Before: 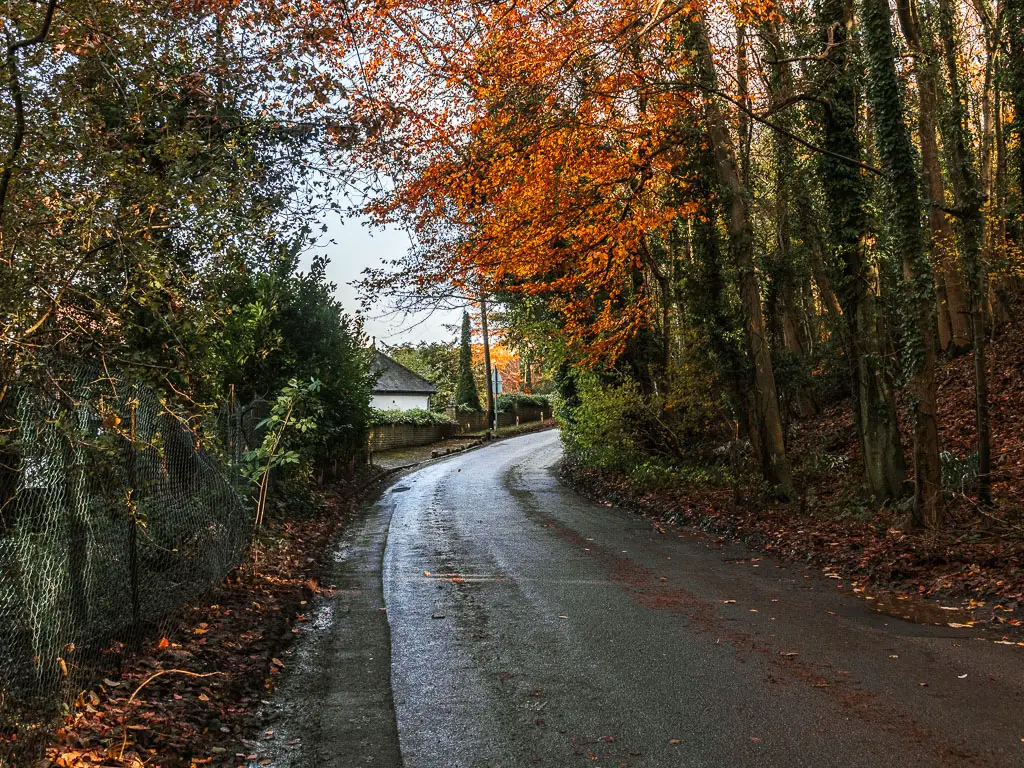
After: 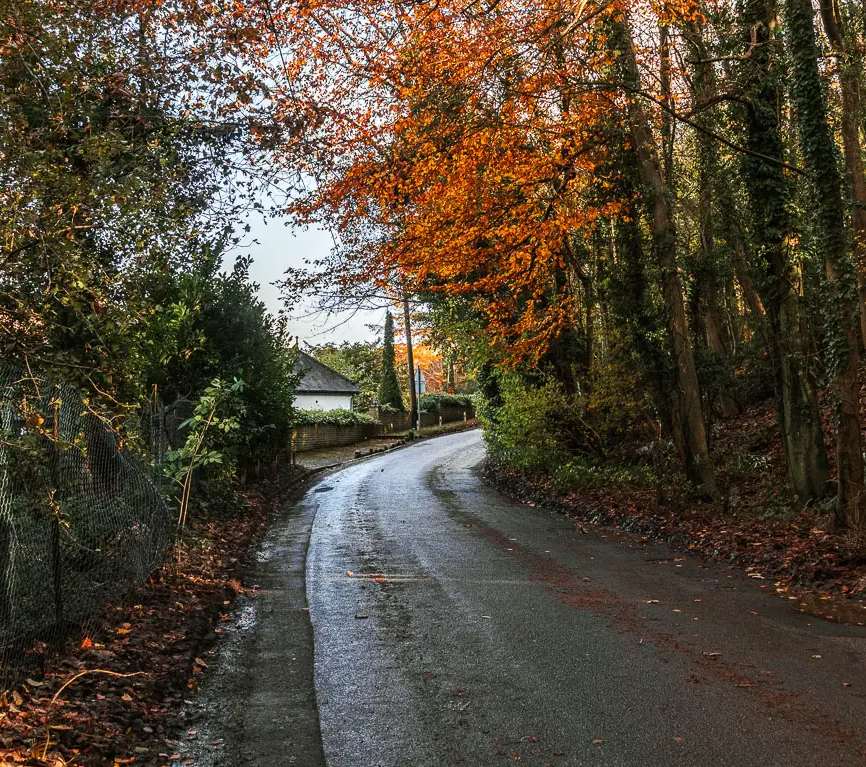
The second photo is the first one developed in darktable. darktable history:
crop: left 7.575%, right 7.842%
